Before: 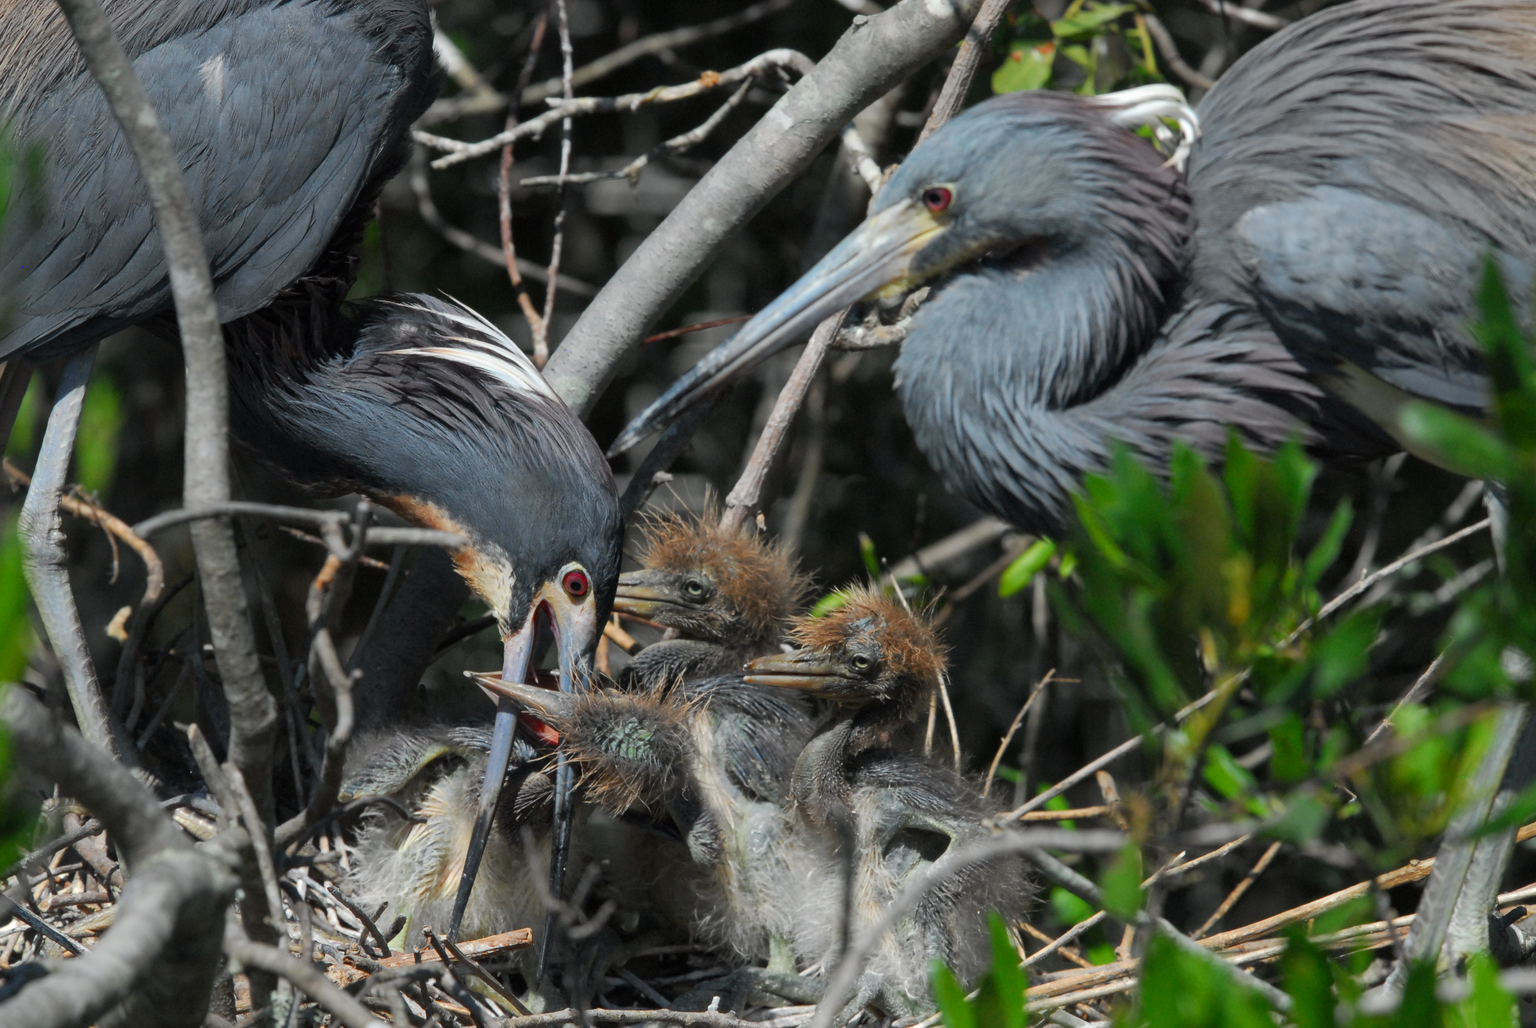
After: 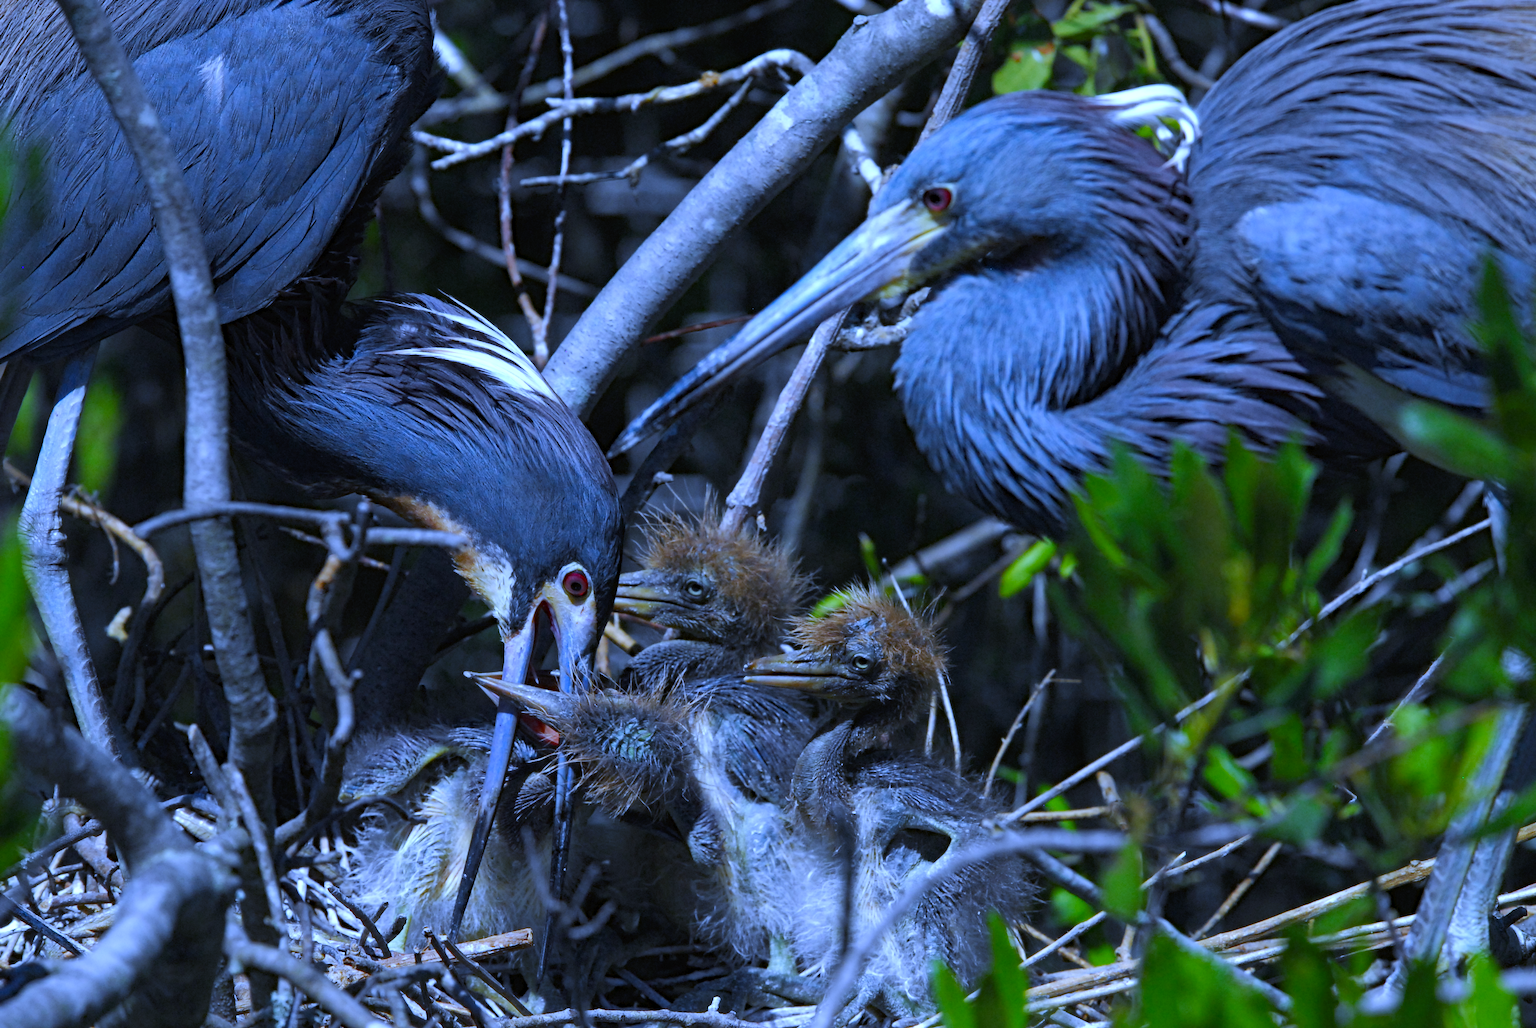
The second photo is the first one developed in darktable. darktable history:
tone curve: curves: ch0 [(0, 0) (0.003, 0.014) (0.011, 0.019) (0.025, 0.029) (0.044, 0.047) (0.069, 0.071) (0.1, 0.101) (0.136, 0.131) (0.177, 0.166) (0.224, 0.212) (0.277, 0.263) (0.335, 0.32) (0.399, 0.387) (0.468, 0.459) (0.543, 0.541) (0.623, 0.626) (0.709, 0.717) (0.801, 0.813) (0.898, 0.909) (1, 1)], preserve colors none
haze removal: strength 0.4, distance 0.22, compatibility mode true, adaptive false
white balance: red 0.766, blue 1.537
